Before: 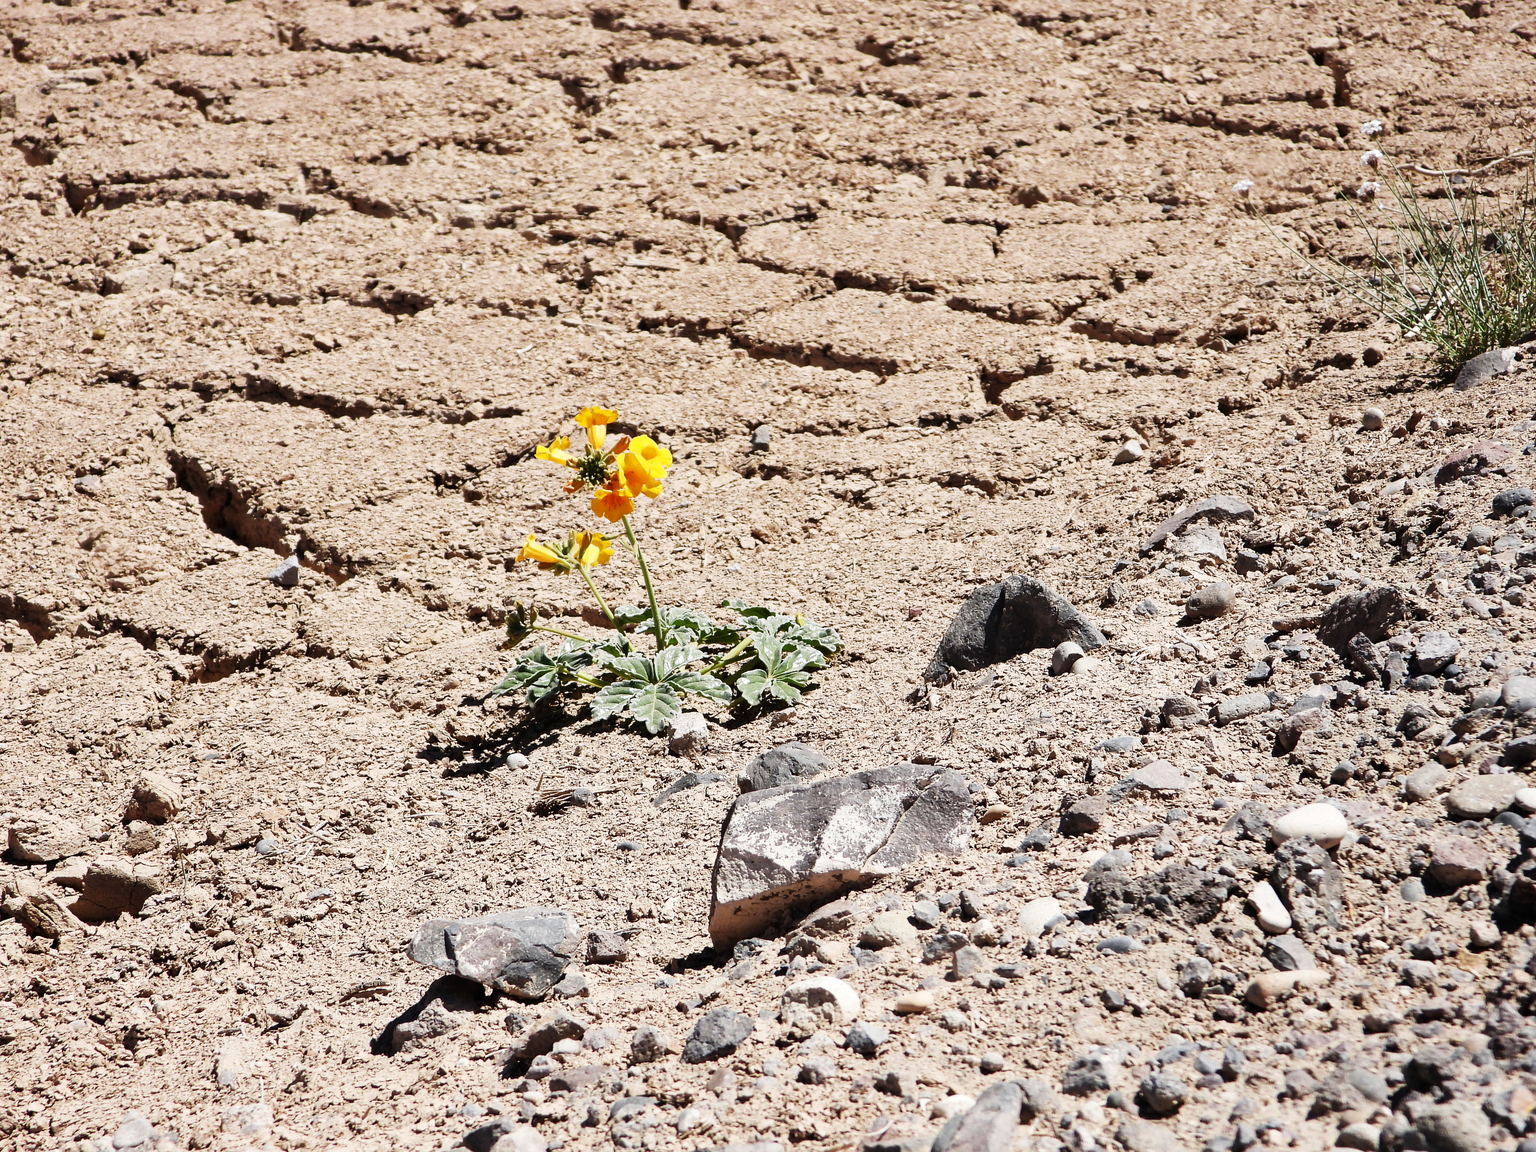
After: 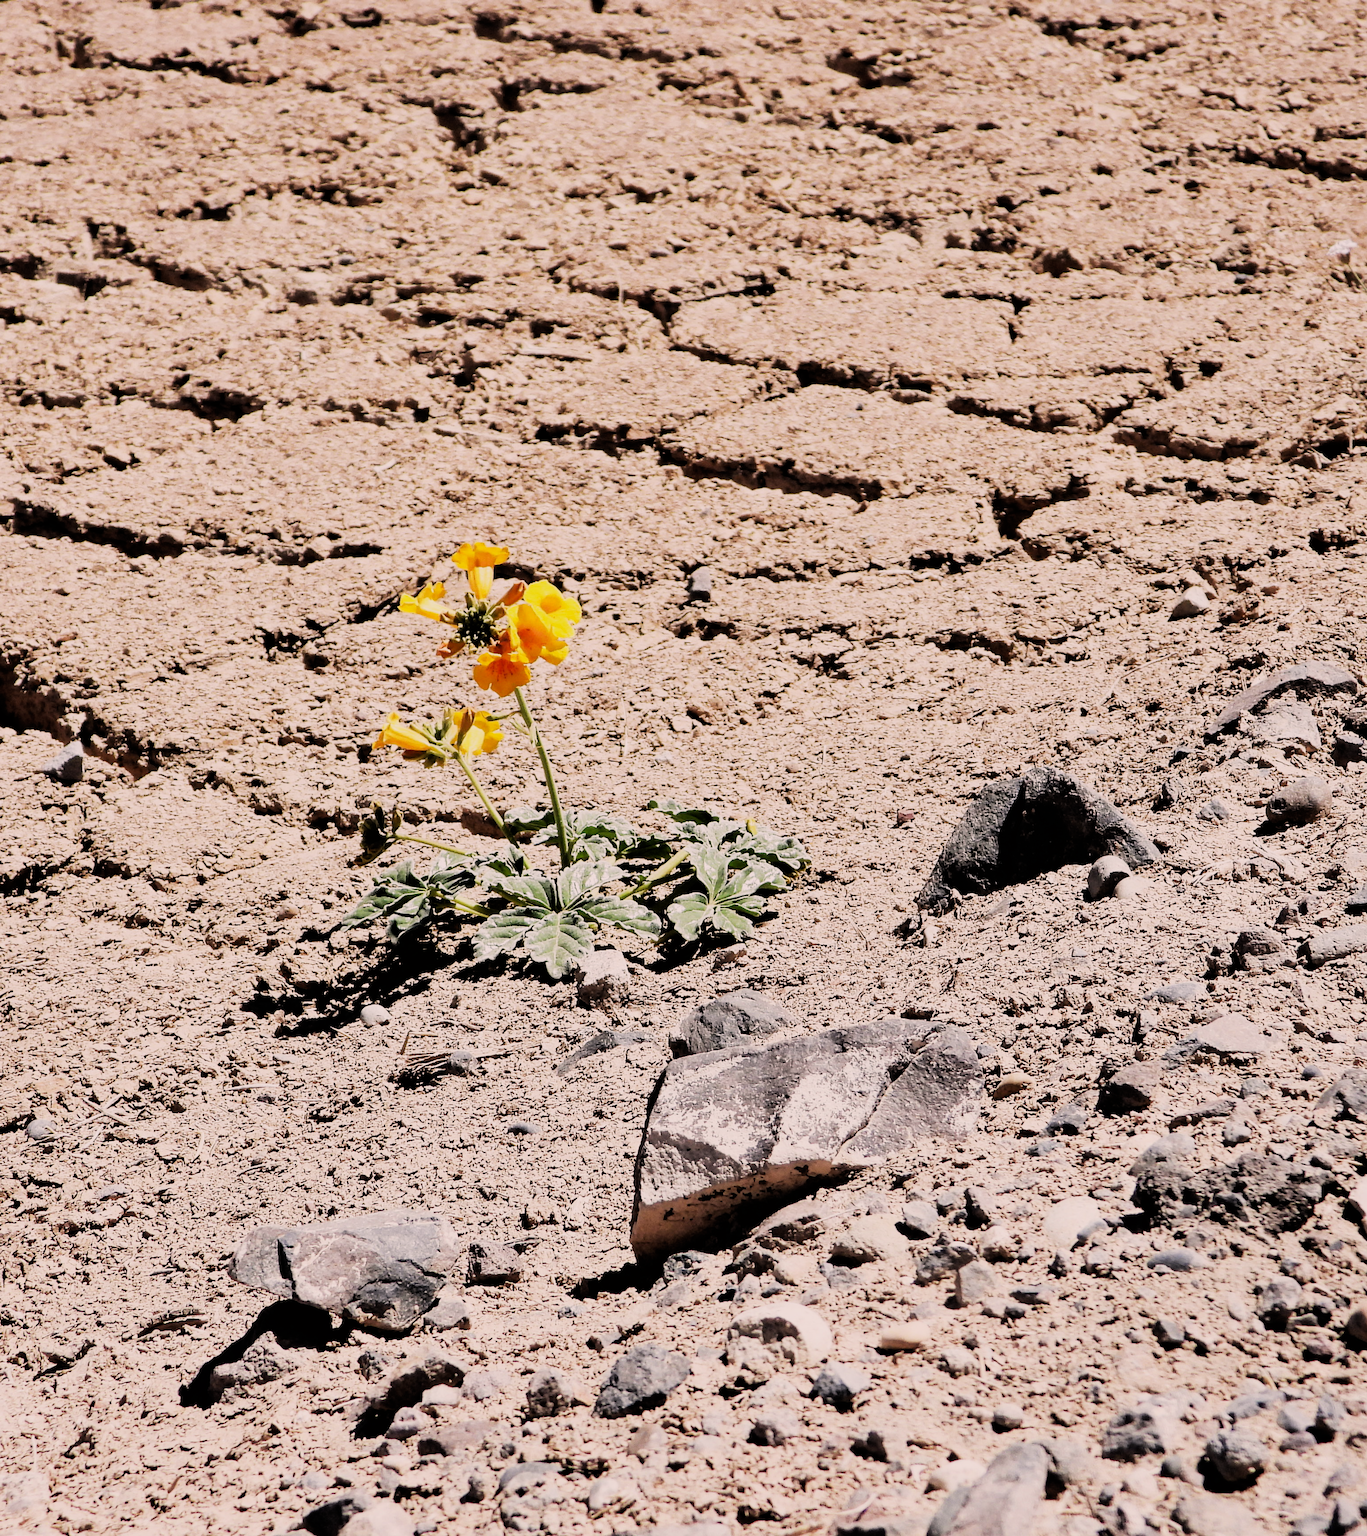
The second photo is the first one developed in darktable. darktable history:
filmic rgb: black relative exposure -5.03 EV, white relative exposure 3.99 EV, hardness 2.9, contrast 1.186, highlights saturation mix -29.51%
crop: left 15.408%, right 17.802%
color correction: highlights a* 7.16, highlights b* 3.95
